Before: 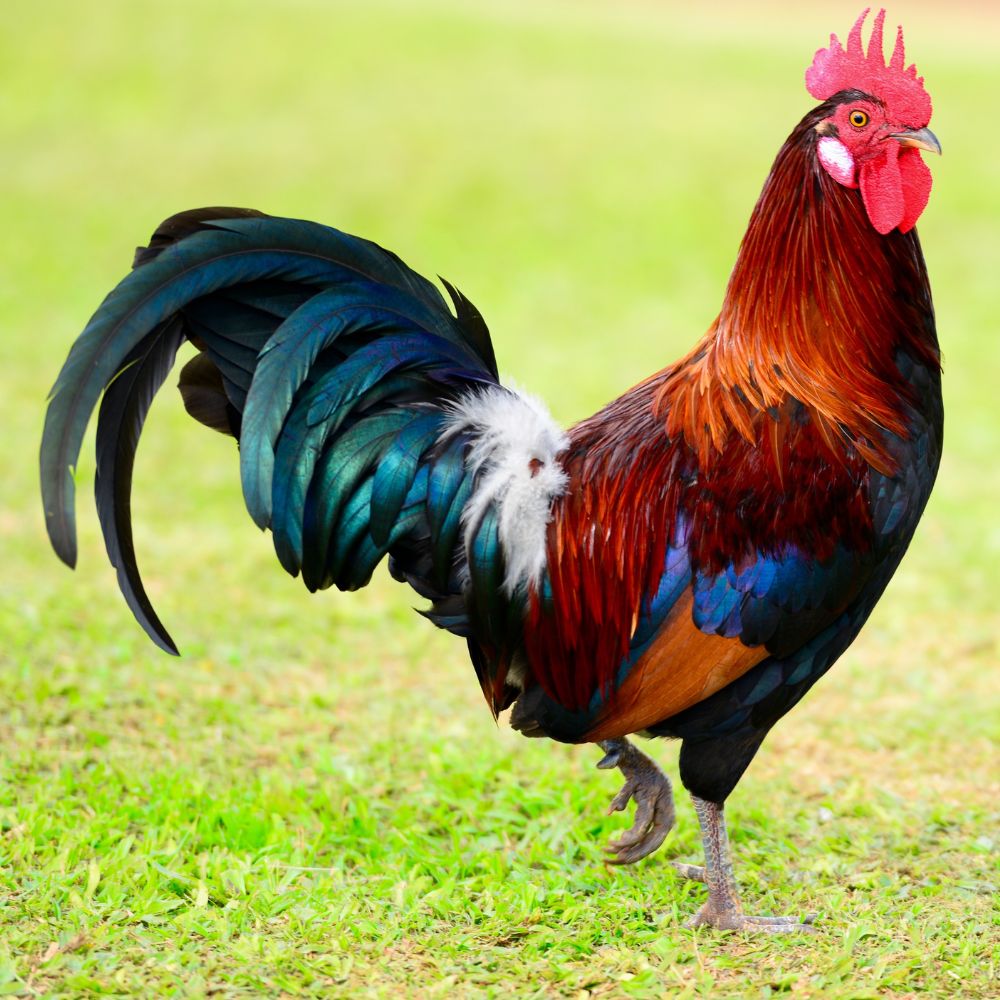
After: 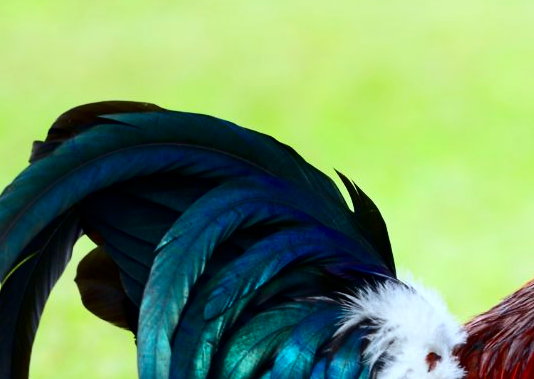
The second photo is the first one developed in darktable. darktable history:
crop: left 10.376%, top 10.655%, right 36.169%, bottom 51.387%
contrast brightness saturation: contrast 0.202, brightness -0.103, saturation 0.1
color calibration: gray › normalize channels true, illuminant Planckian (black body), x 0.368, y 0.361, temperature 4275.24 K, gamut compression 0.029
